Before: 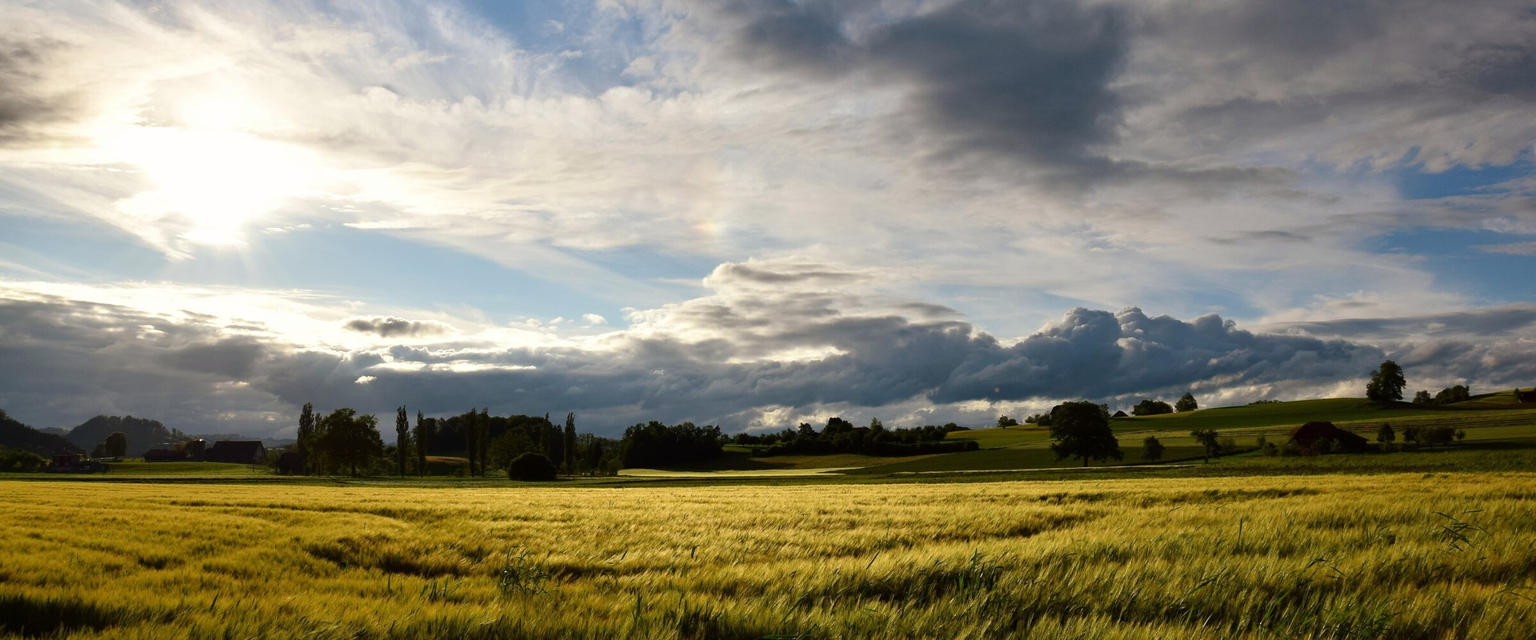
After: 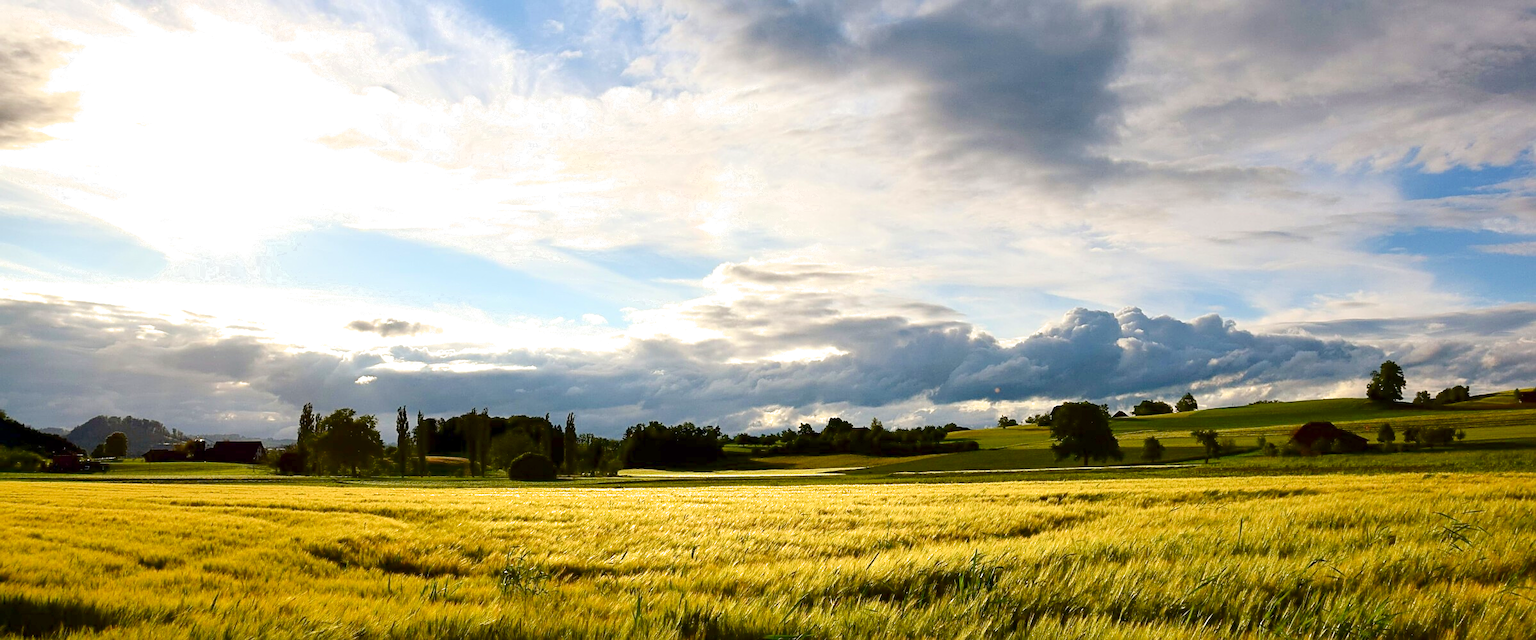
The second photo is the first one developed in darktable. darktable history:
exposure: black level correction 0.009, exposure 1.415 EV, compensate highlight preservation false
sharpen: on, module defaults
filmic rgb: middle gray luminance 18.24%, black relative exposure -10.49 EV, white relative exposure 3.41 EV, target black luminance 0%, hardness 6.06, latitude 98.09%, contrast 0.842, shadows ↔ highlights balance 0.373%, color science v4 (2020), iterations of high-quality reconstruction 0
